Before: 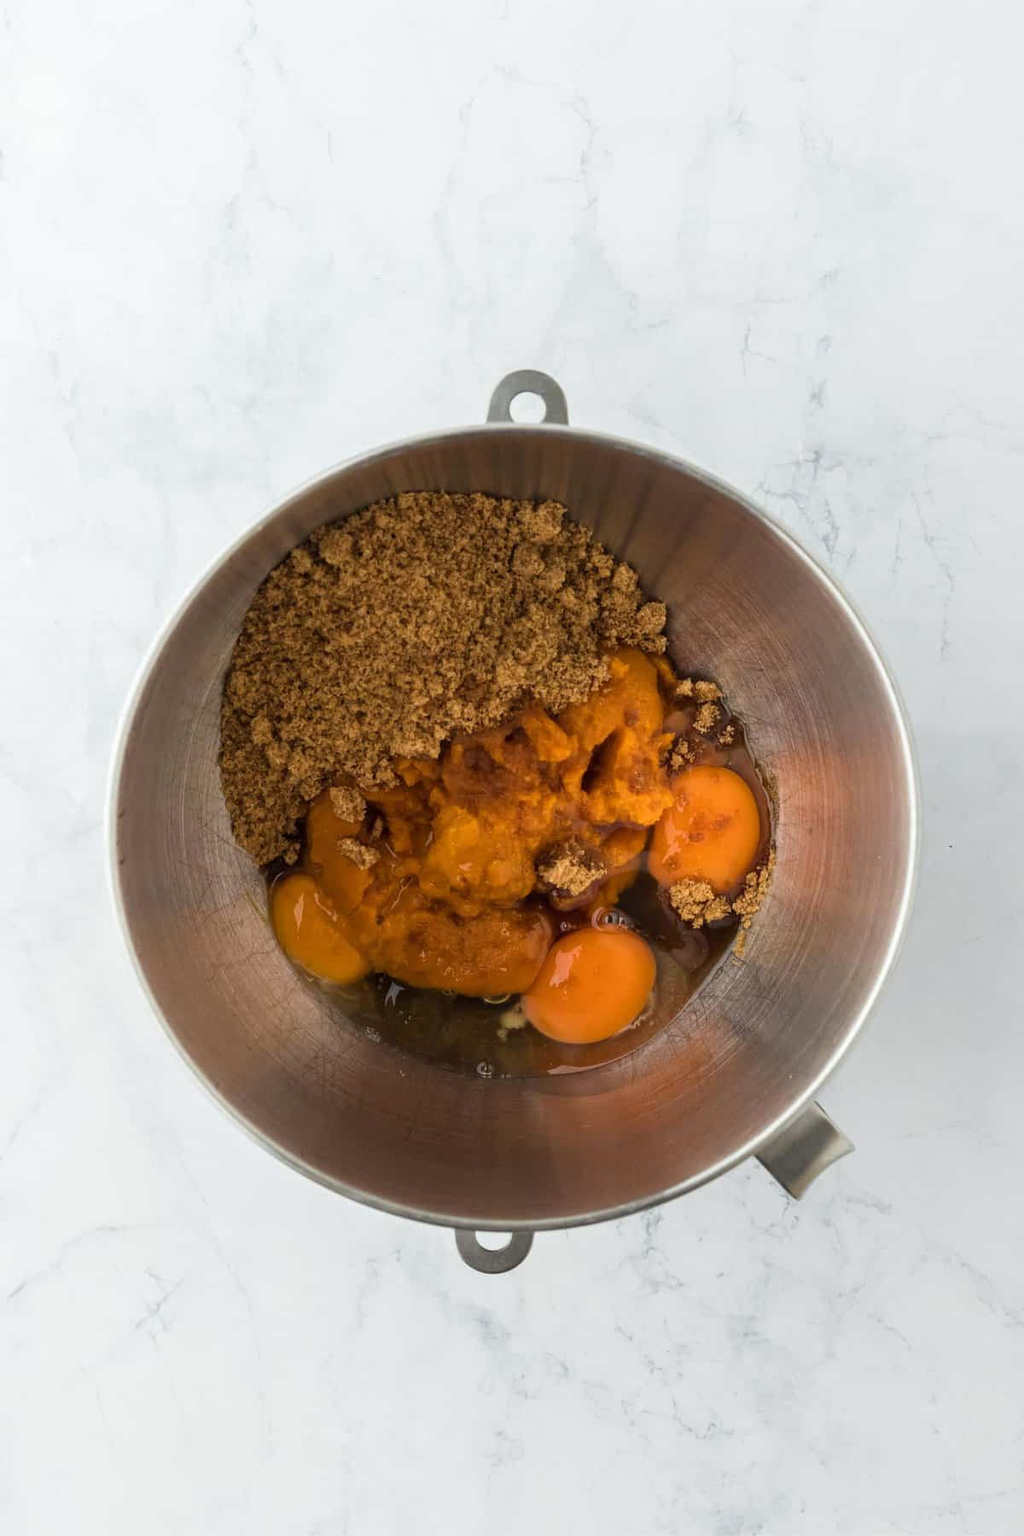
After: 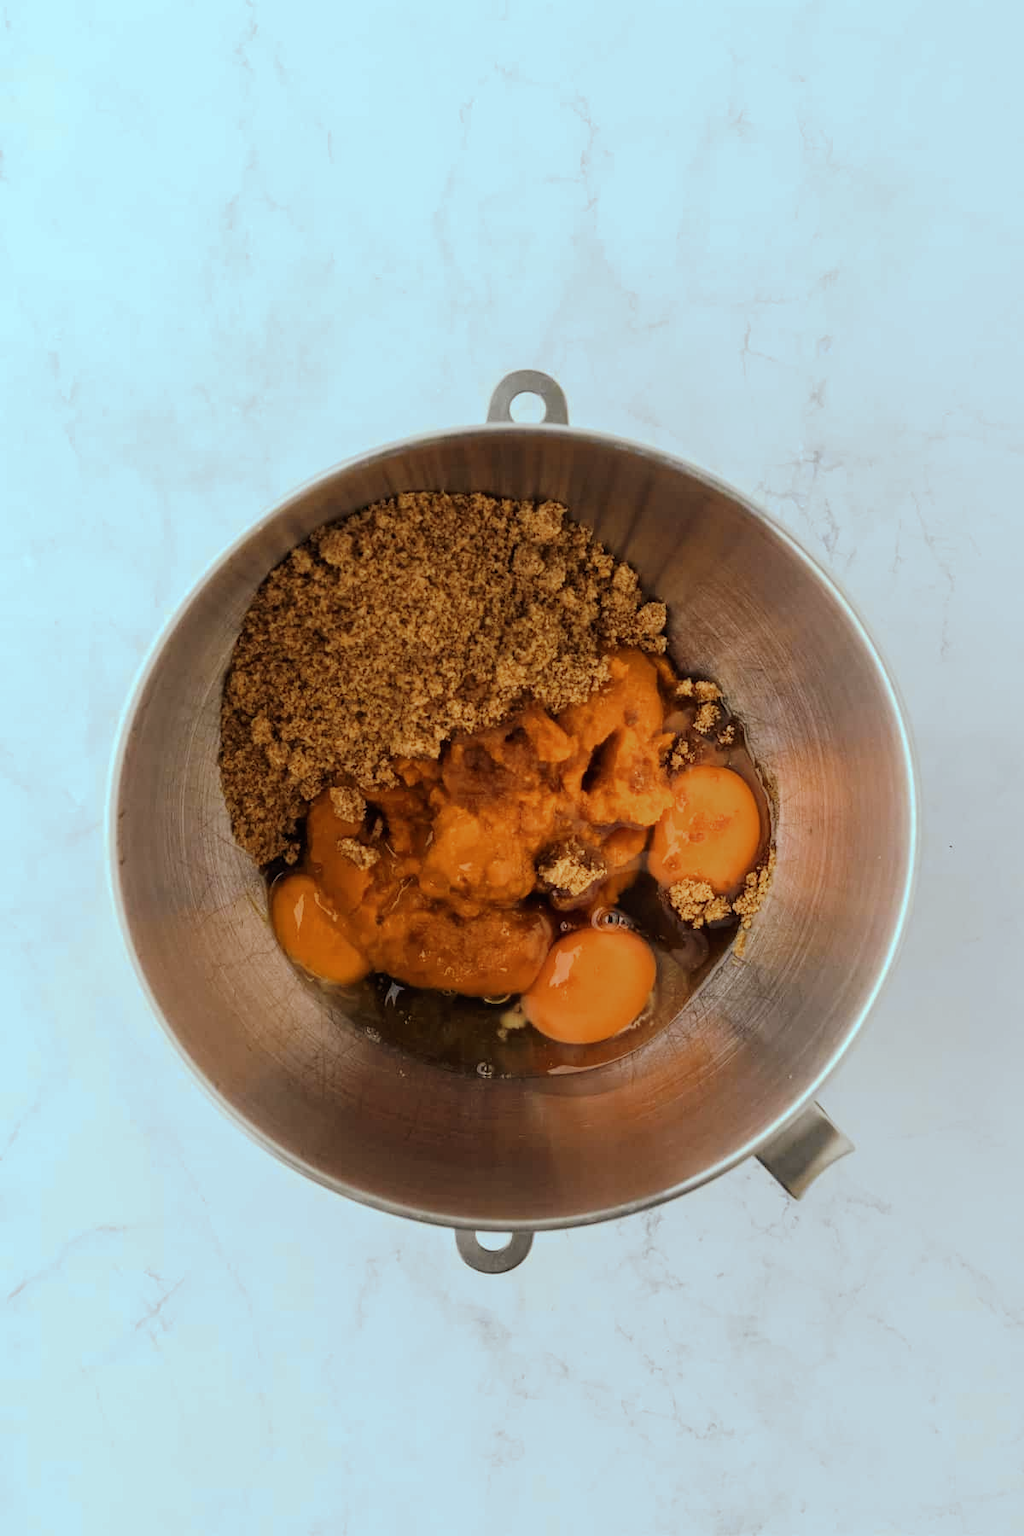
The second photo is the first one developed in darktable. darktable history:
tone curve: curves: ch0 [(0, 0) (0.003, 0.002) (0.011, 0.006) (0.025, 0.013) (0.044, 0.019) (0.069, 0.032) (0.1, 0.056) (0.136, 0.095) (0.177, 0.144) (0.224, 0.193) (0.277, 0.26) (0.335, 0.331) (0.399, 0.405) (0.468, 0.479) (0.543, 0.552) (0.623, 0.624) (0.709, 0.699) (0.801, 0.772) (0.898, 0.856) (1, 1)], preserve colors none
color look up table: target L [88.7, 87.28, 74.74, 83.95, 60.57, 65.6, 62.31, 61.47, 52.9, 34.59, 31.26, 202.46, 70.83, 75.49, 64.4, 68.34, 63.14, 60.28, 56.97, 47.93, 39, 49.62, 50.5, 47.51, 38.01, 34.52, 33.9, 21.1, 24.19, 93.72, 84.7, 73.03, 71.42, 64.92, 60.99, 61.91, 56.61, 51.28, 48.58, 41.73, 30.82, 32.34, 13.07, 6.064, 87.56, 74.55, 74.82, 54.85, 50.34], target a [-12.96, -30.98, -15.26, -10.74, -56.74, -17.28, -3.438, -42.74, 4.405, -28.1, -20.78, 0, -1.645, 18.75, 22.78, 18.65, 9.46, 29.95, 38.44, 58.5, 51.54, 58.64, 65.69, 61.64, 6.845, 34.43, 44.1, 9.184, 36.11, -8.099, 12.27, 24.33, 29.42, 27.74, 4.075, 11.76, 73.31, 49.72, 58.6, 10.97, 32.11, 38.61, 23.8, 13.94, -24.77, -45.6, -13.91, -12.88, -31.81], target b [37.75, 18.15, 57.15, 4.191, 45.6, 52.79, 21.1, 30.18, 48.79, 32.3, 4.125, -0.002, 54.76, 26.74, 49.46, 8.258, 53.32, 34.85, 55.93, -18.86, 36.78, 35.5, -2.963, 50.02, 4.095, 38.06, 4.603, 23.45, 25.71, -14.98, -30.69, -8.823, -40.44, -46.61, -46.99, -73.13, -41.82, -16.91, -90.39, -70.42, -28.36, -92.52, -43.73, -11.19, -8.194, -11.18, -47.32, -18.89, -3.443], num patches 49
